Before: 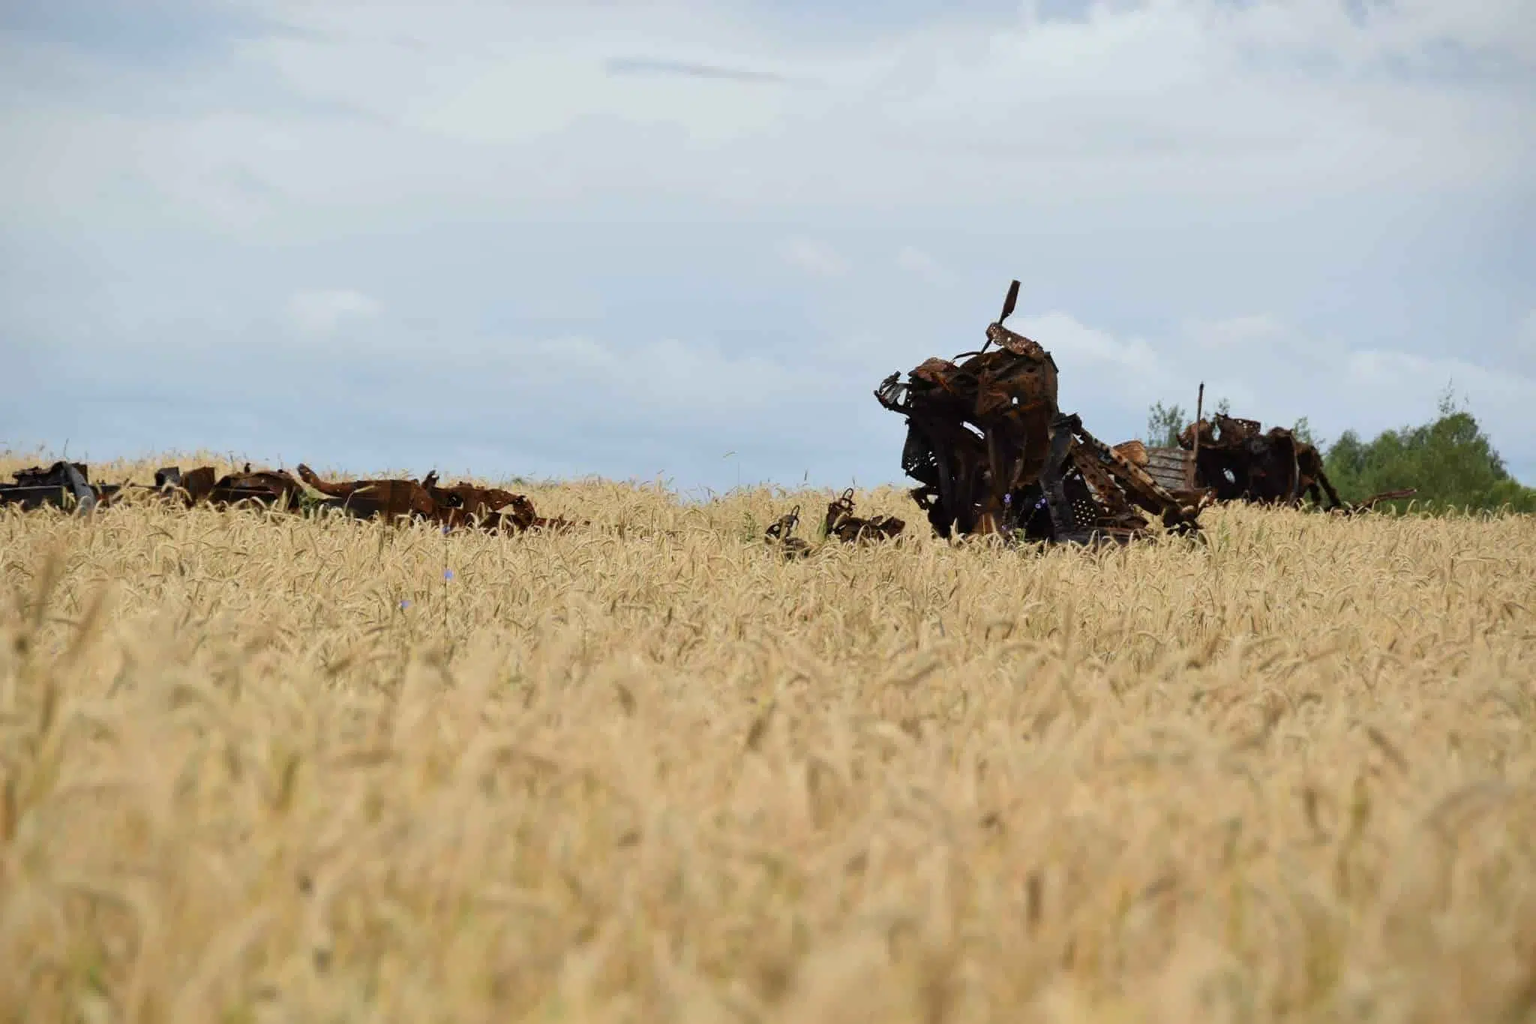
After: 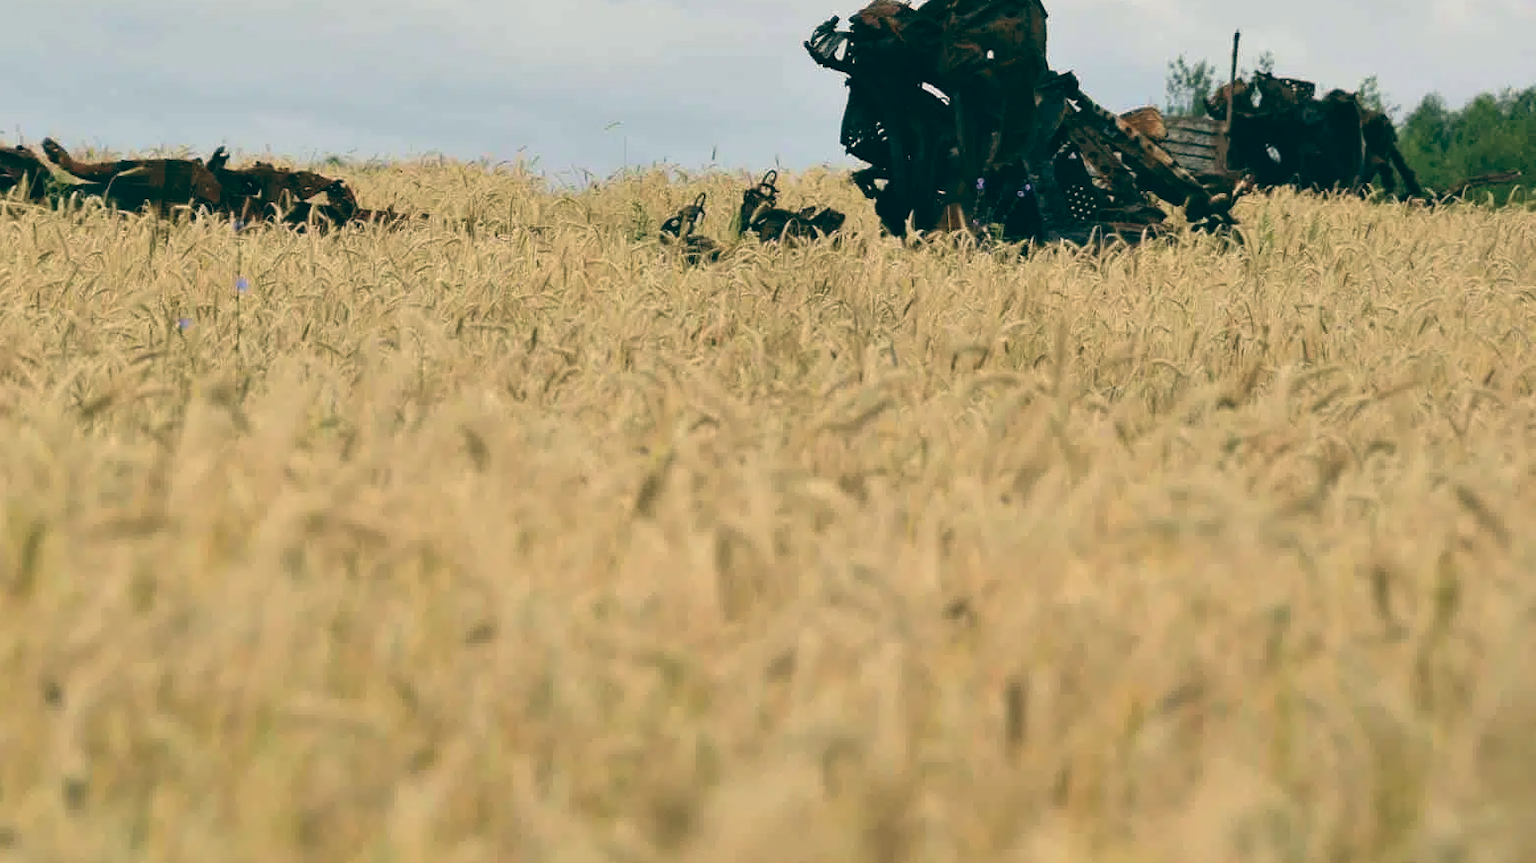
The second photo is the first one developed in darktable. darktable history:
crop and rotate: left 17.299%, top 35.115%, right 7.015%, bottom 1.024%
color balance: lift [1.005, 0.99, 1.007, 1.01], gamma [1, 0.979, 1.011, 1.021], gain [0.923, 1.098, 1.025, 0.902], input saturation 90.45%, contrast 7.73%, output saturation 105.91%
